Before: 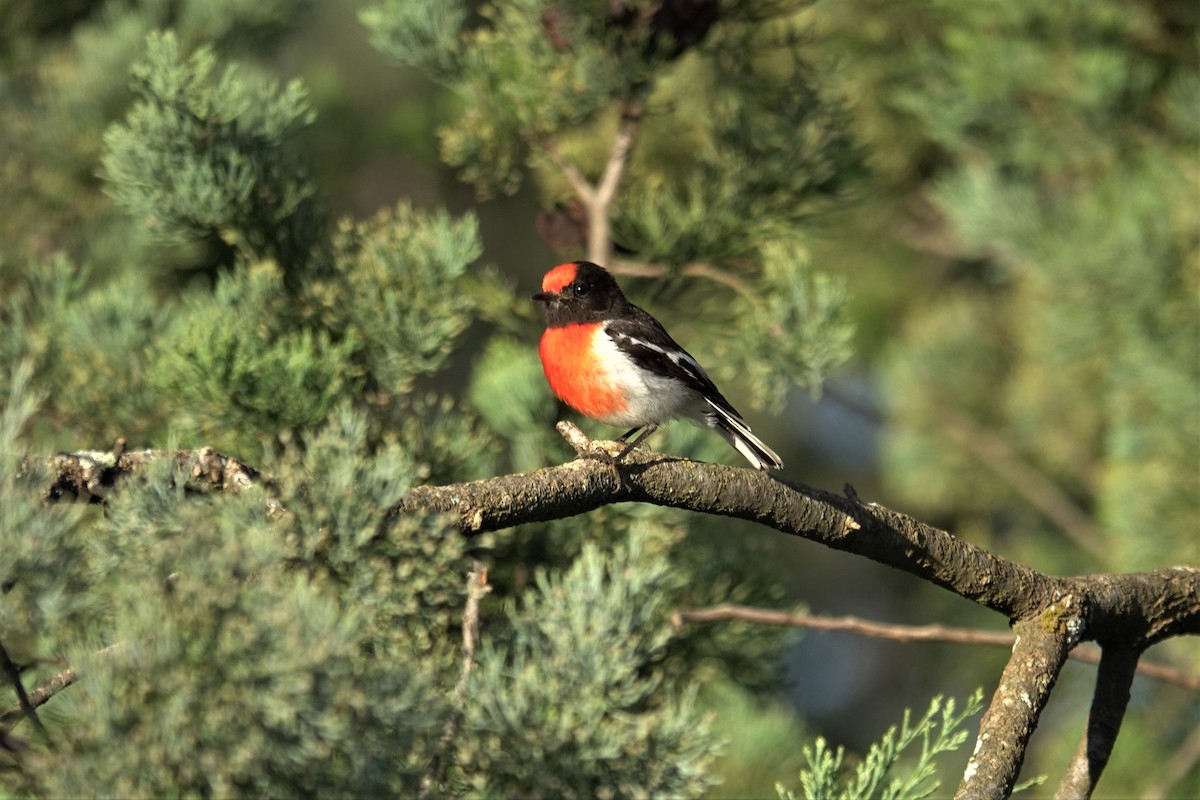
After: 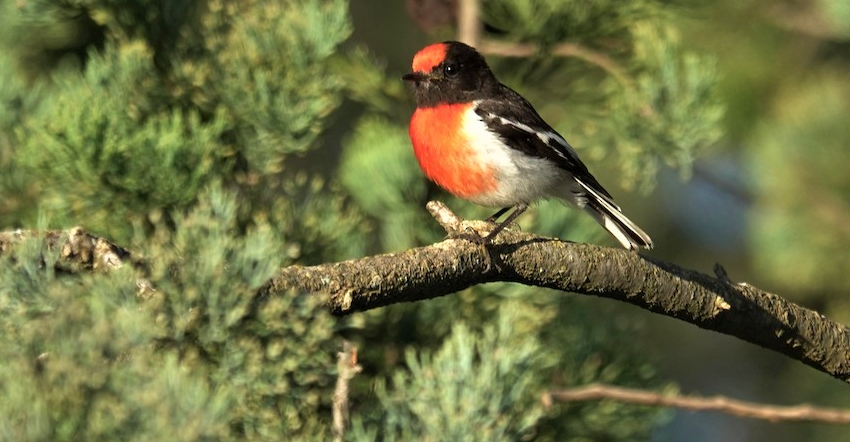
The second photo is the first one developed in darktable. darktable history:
velvia: on, module defaults
crop: left 10.902%, top 27.613%, right 18.258%, bottom 17.061%
